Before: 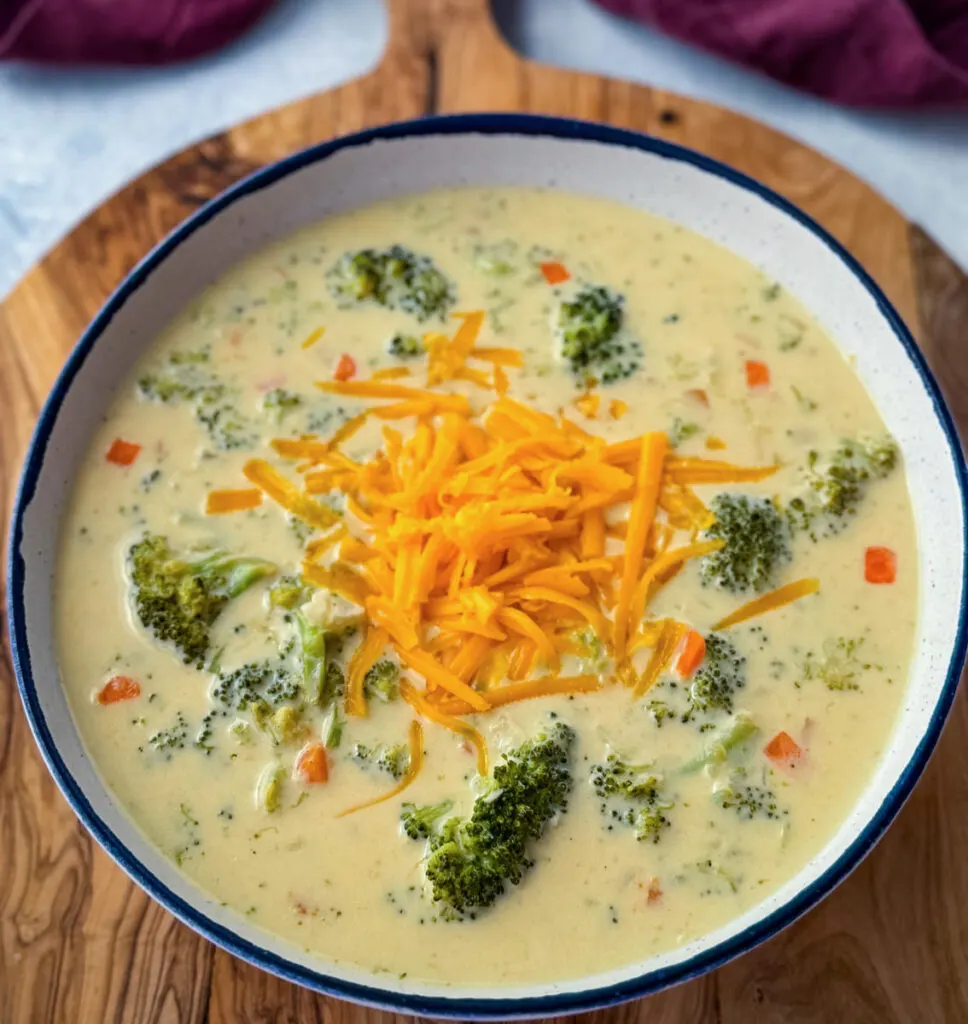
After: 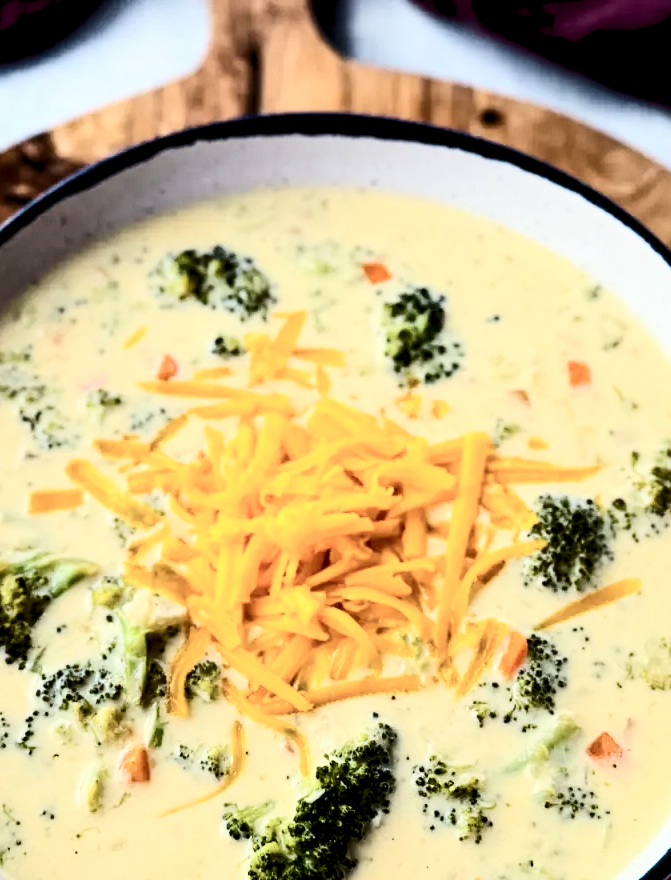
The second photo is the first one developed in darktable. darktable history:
crop: left 18.479%, right 12.2%, bottom 13.971%
white balance: emerald 1
rgb levels: levels [[0.029, 0.461, 0.922], [0, 0.5, 1], [0, 0.5, 1]]
contrast brightness saturation: contrast 0.5, saturation -0.1
